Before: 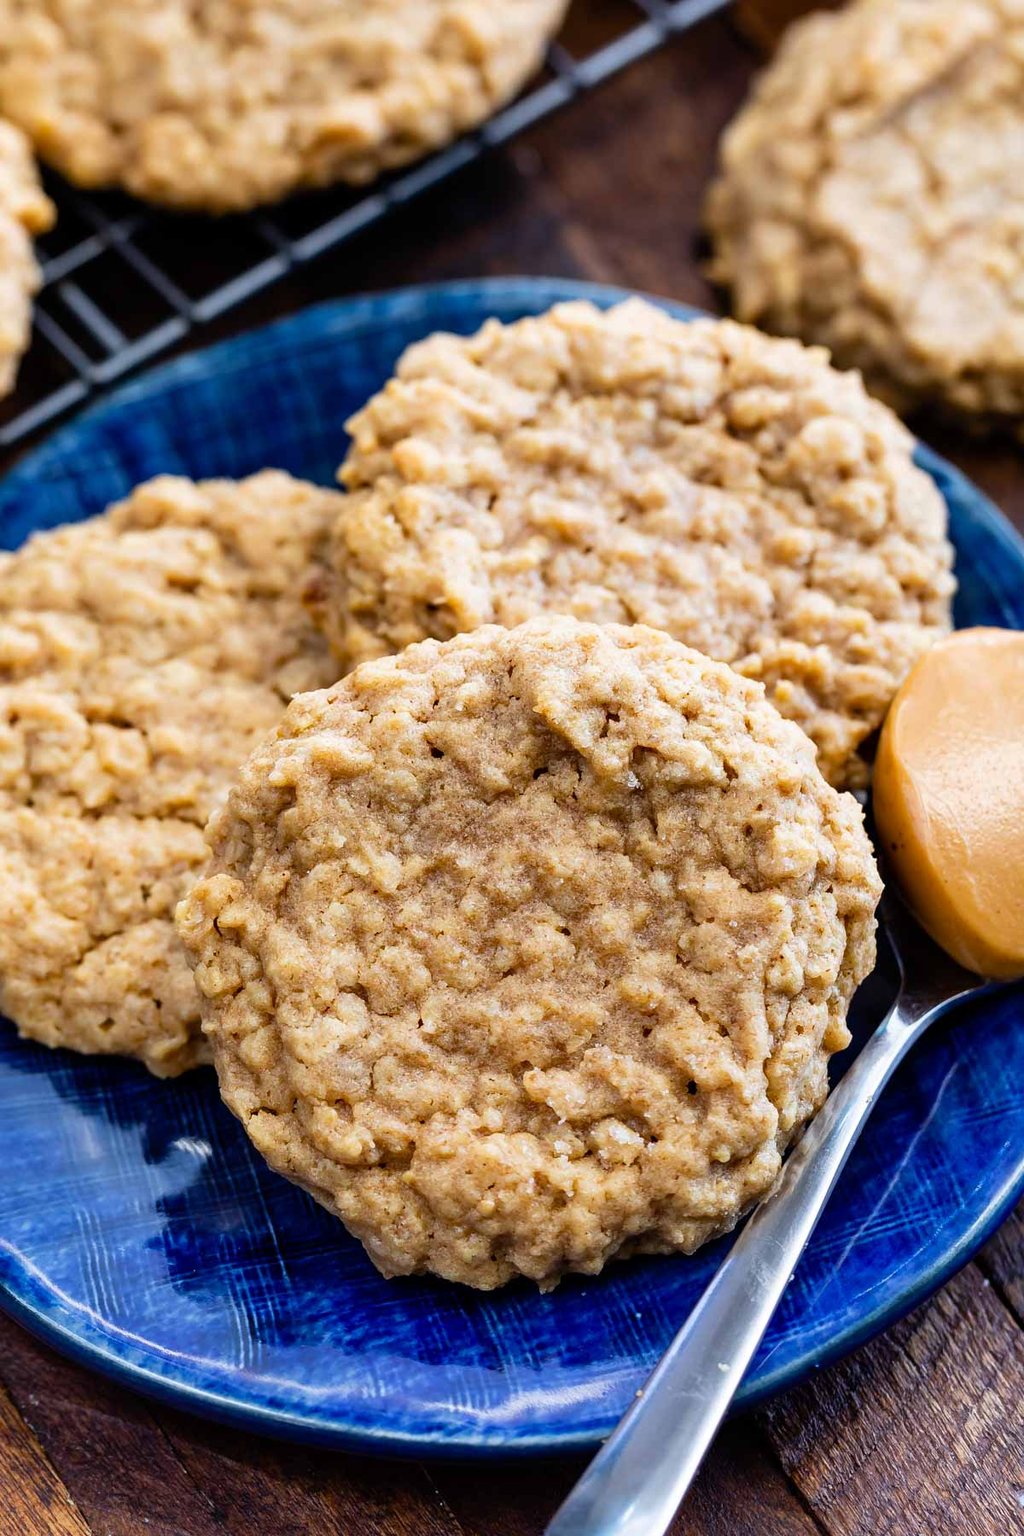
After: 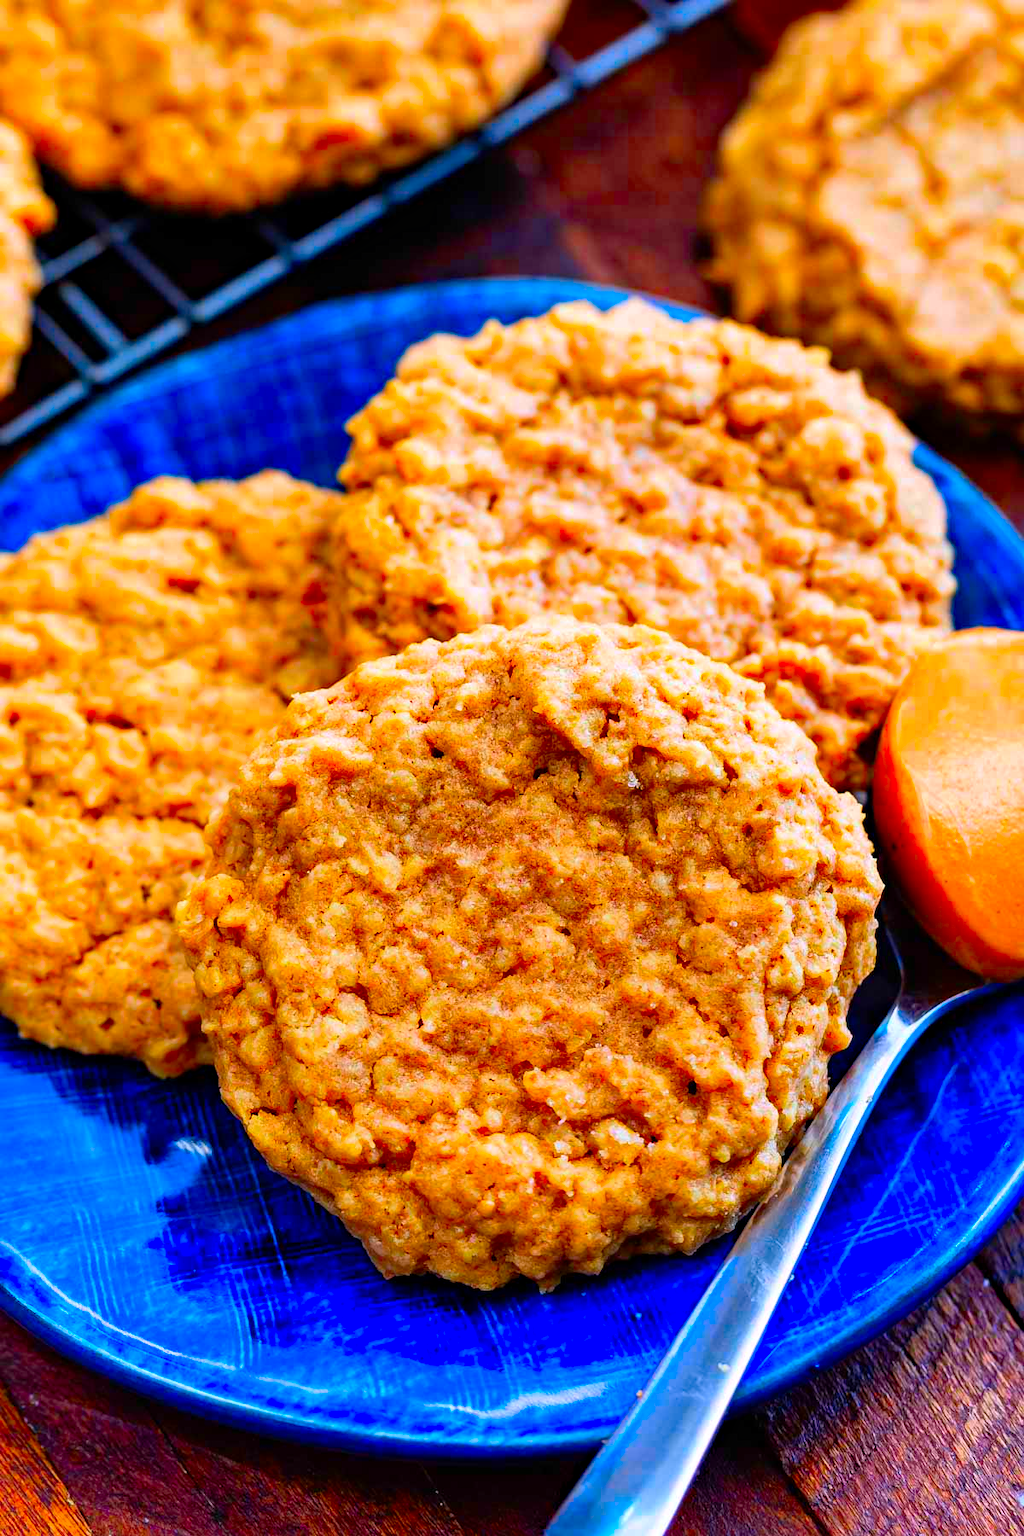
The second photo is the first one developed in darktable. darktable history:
color calibration: illuminant same as pipeline (D50), adaptation none (bypass), x 0.333, y 0.334, temperature 5015.42 K
haze removal: compatibility mode true, adaptive false
color correction: highlights a* 1.65, highlights b* -1.89, saturation 2.51
